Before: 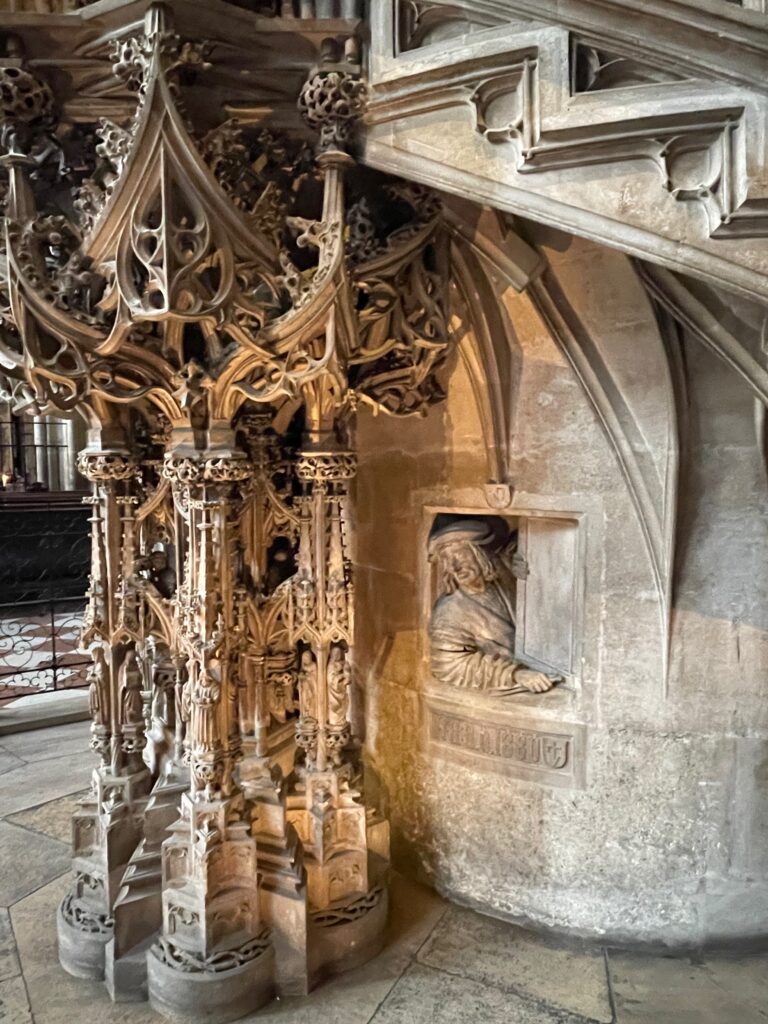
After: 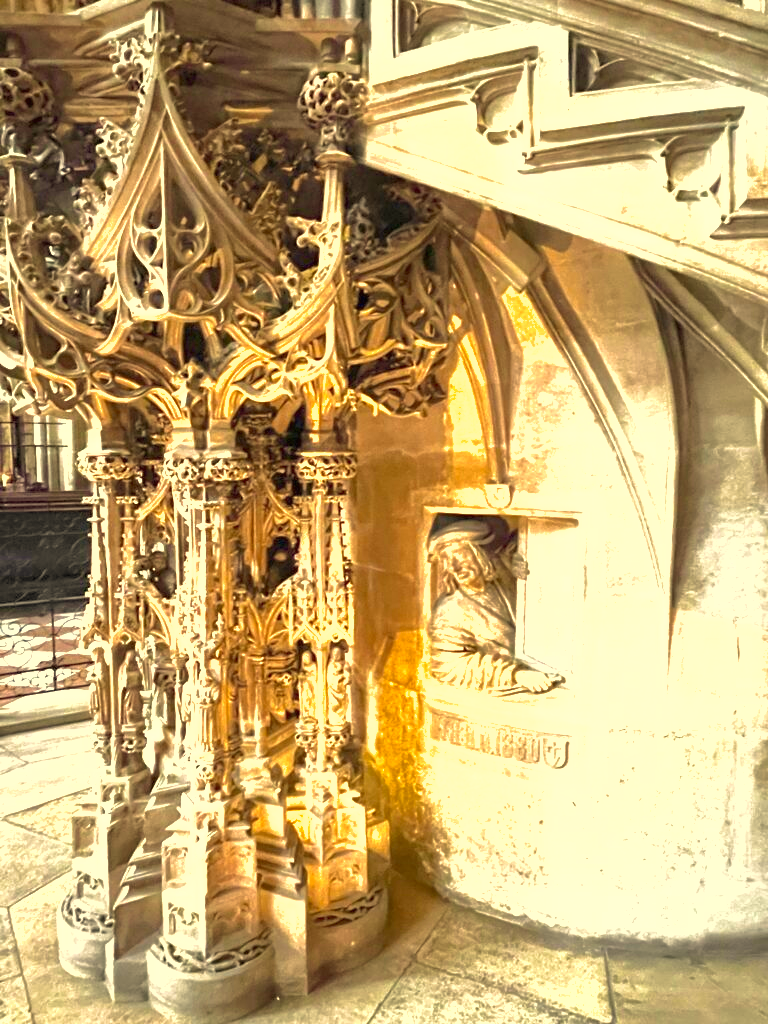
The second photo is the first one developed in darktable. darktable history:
color correction: highlights a* 2.72, highlights b* 22.8
shadows and highlights: on, module defaults
exposure: black level correction 0, exposure 1.55 EV, compensate exposure bias true, compensate highlight preservation false
velvia: on, module defaults
